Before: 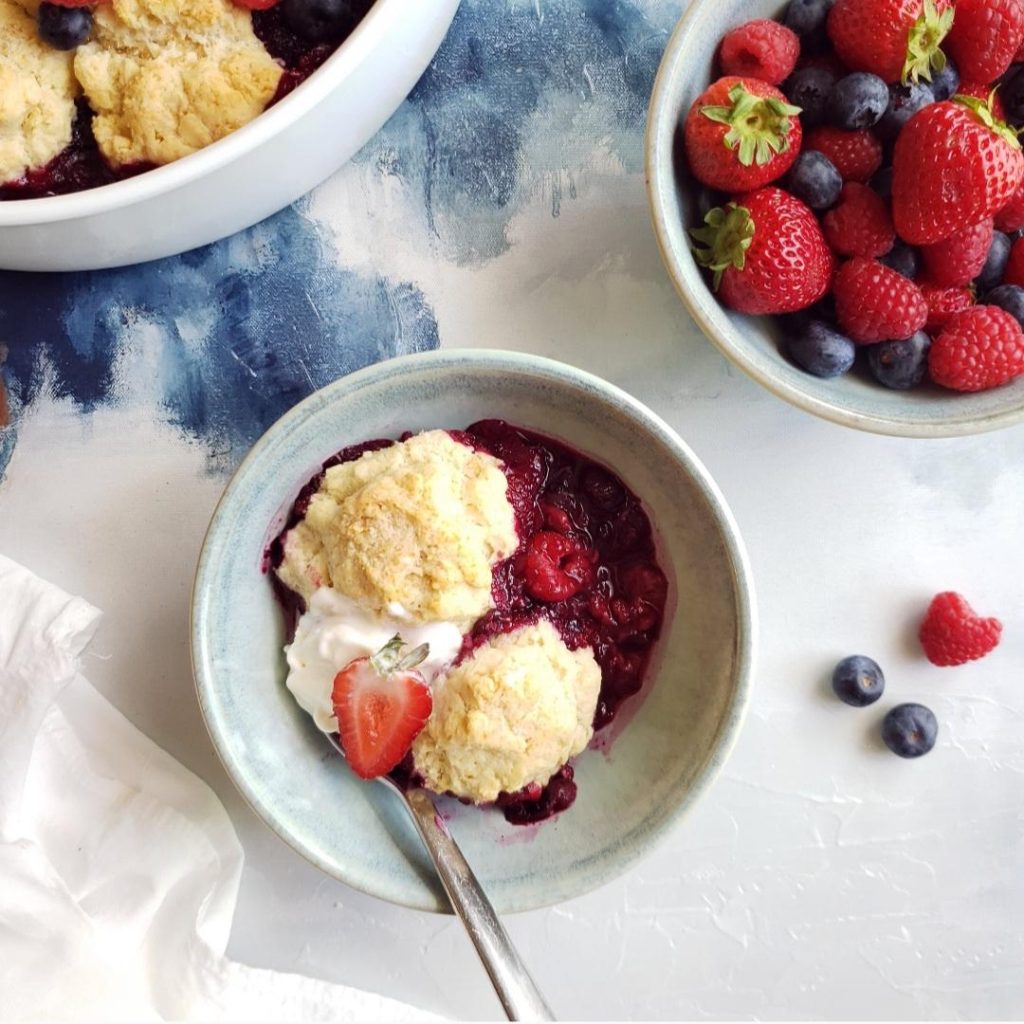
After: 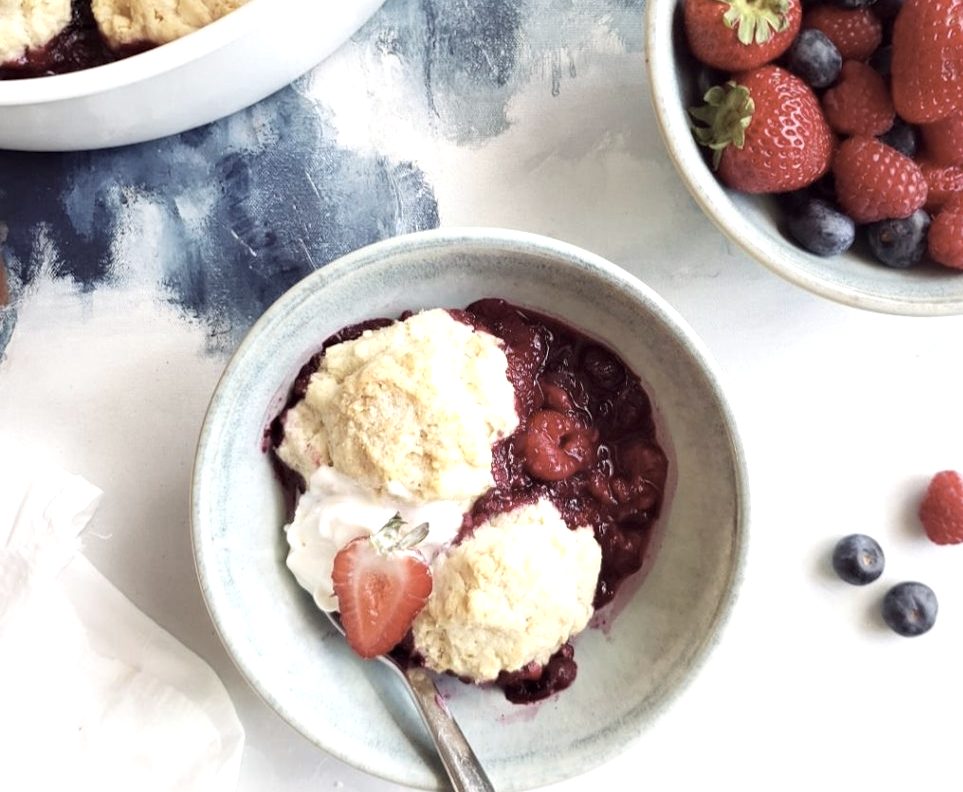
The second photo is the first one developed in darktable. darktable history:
exposure: black level correction 0.001, exposure 0.498 EV, compensate exposure bias true, compensate highlight preservation false
color correction: highlights b* -0.015, saturation 0.6
crop and rotate: angle 0.066°, top 11.789%, right 5.795%, bottom 10.685%
